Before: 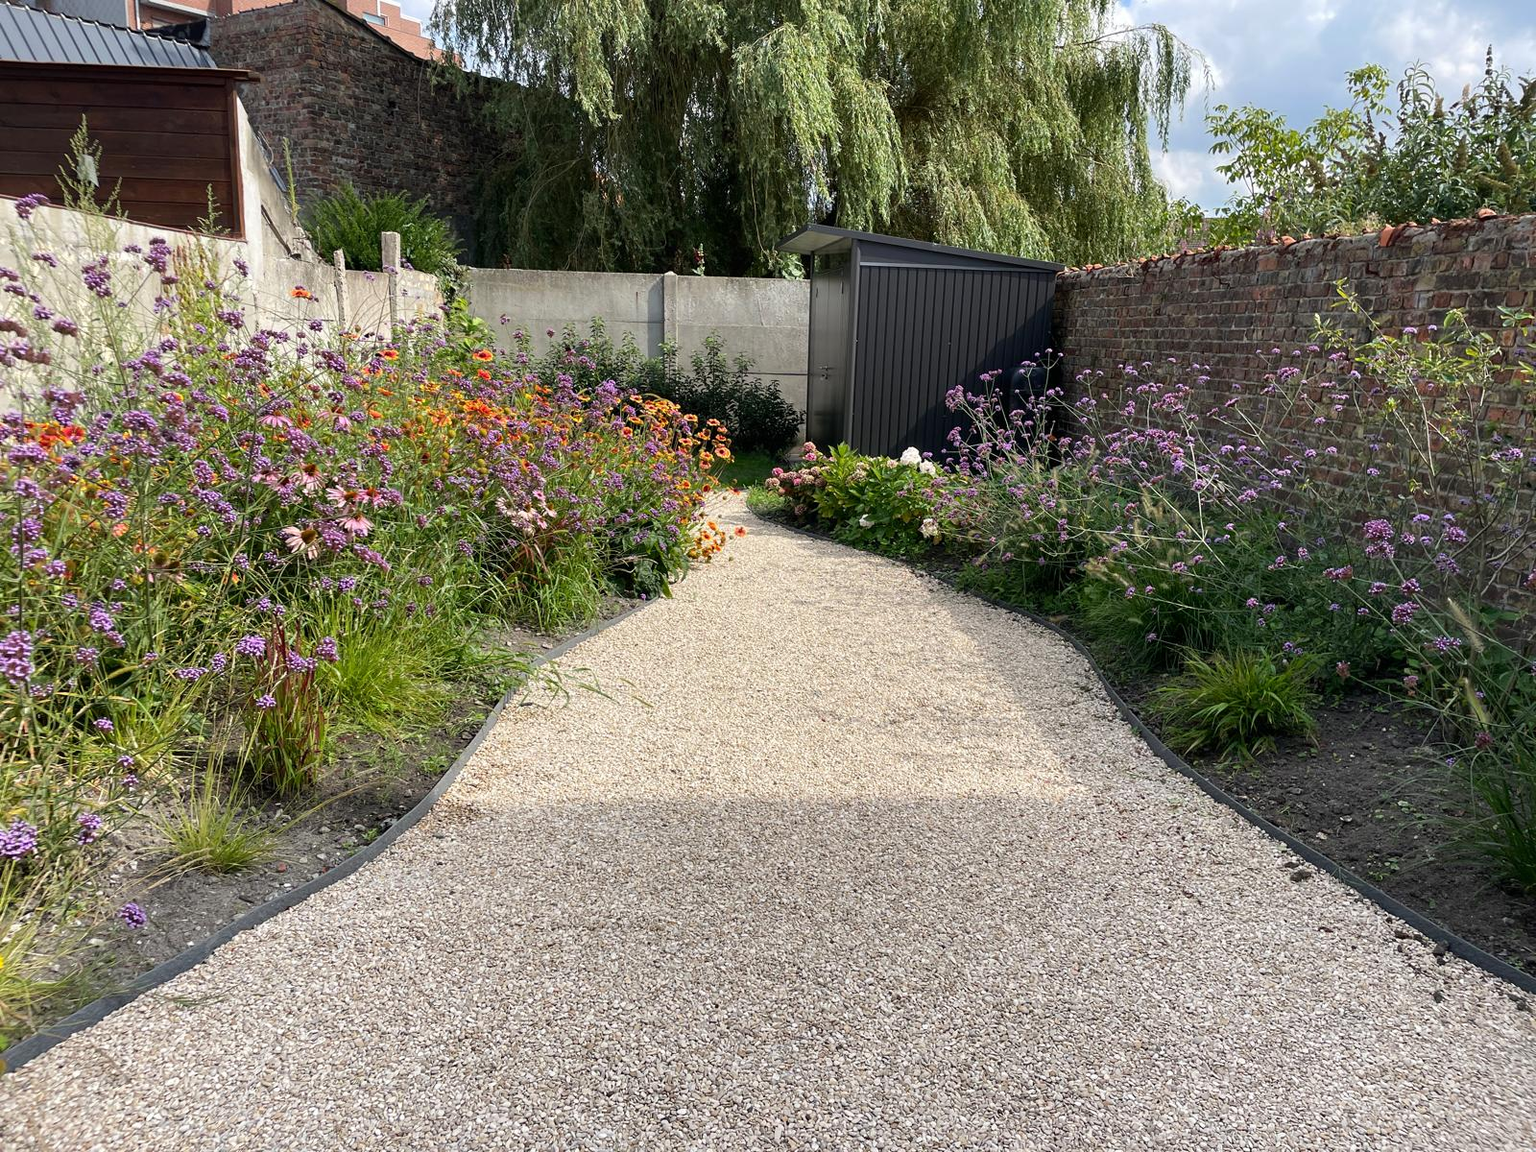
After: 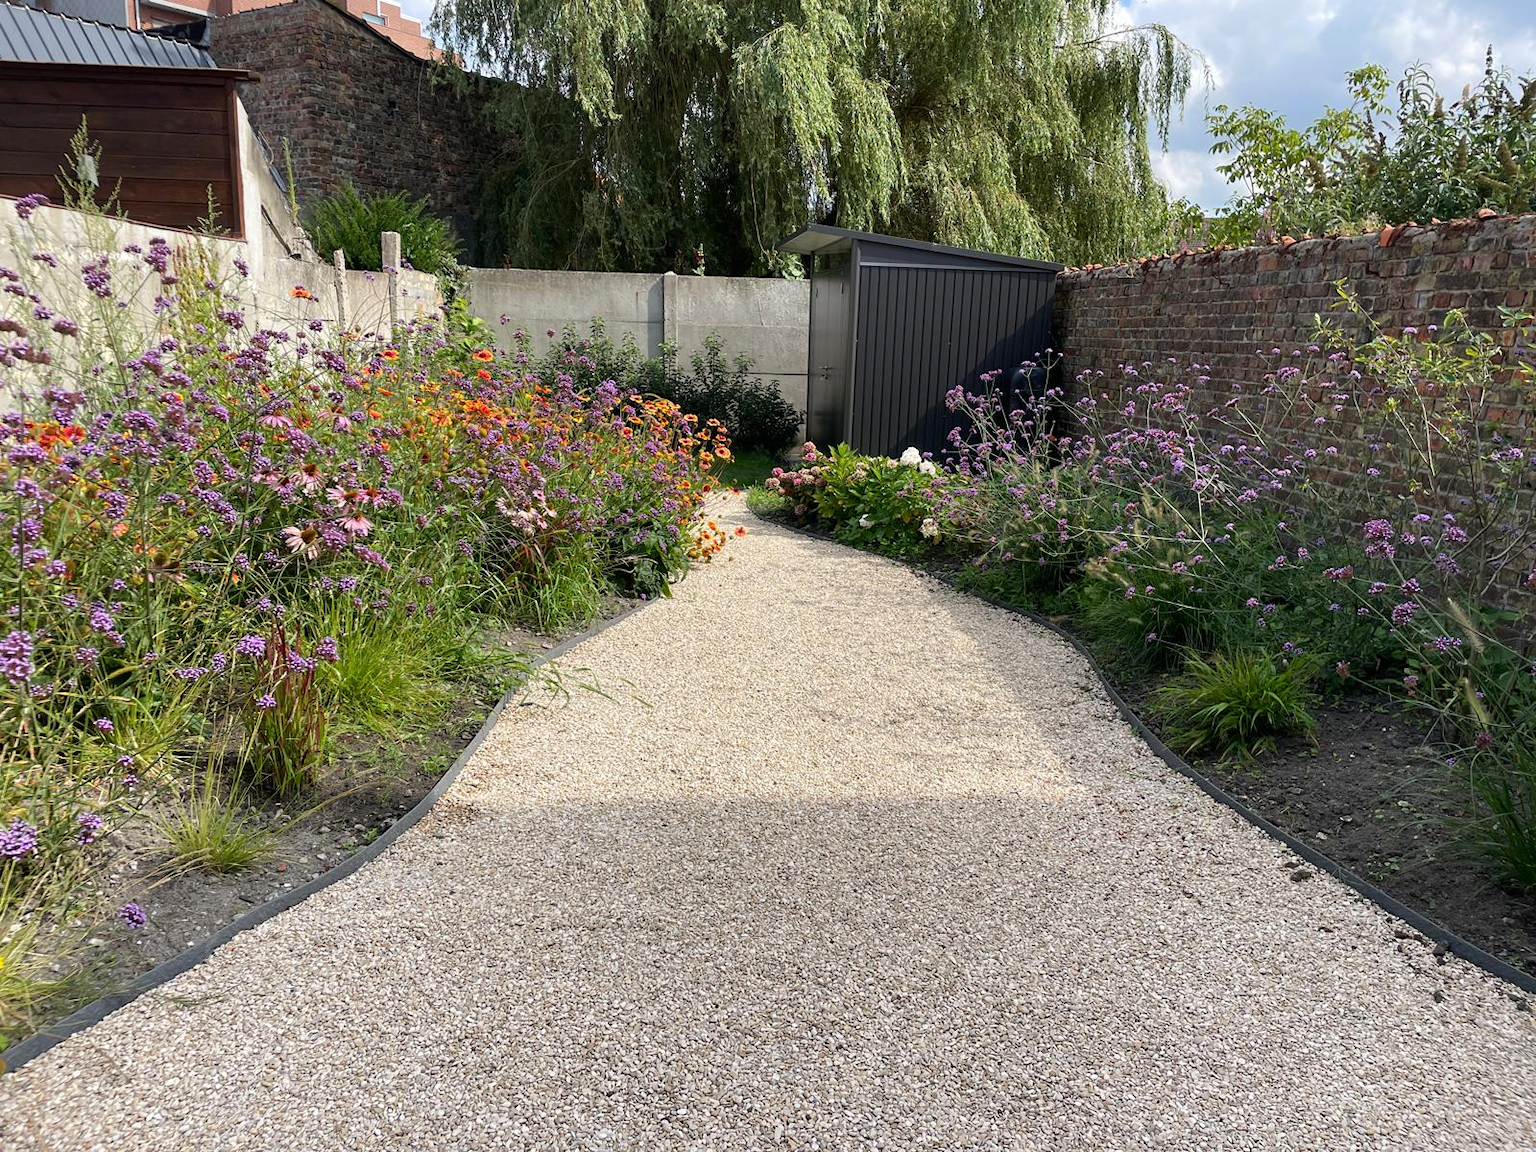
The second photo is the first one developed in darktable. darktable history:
contrast equalizer: octaves 7, y [[0.5 ×6], [0.5 ×6], [0.5, 0.5, 0.501, 0.545, 0.707, 0.863], [0 ×6], [0 ×6]]
